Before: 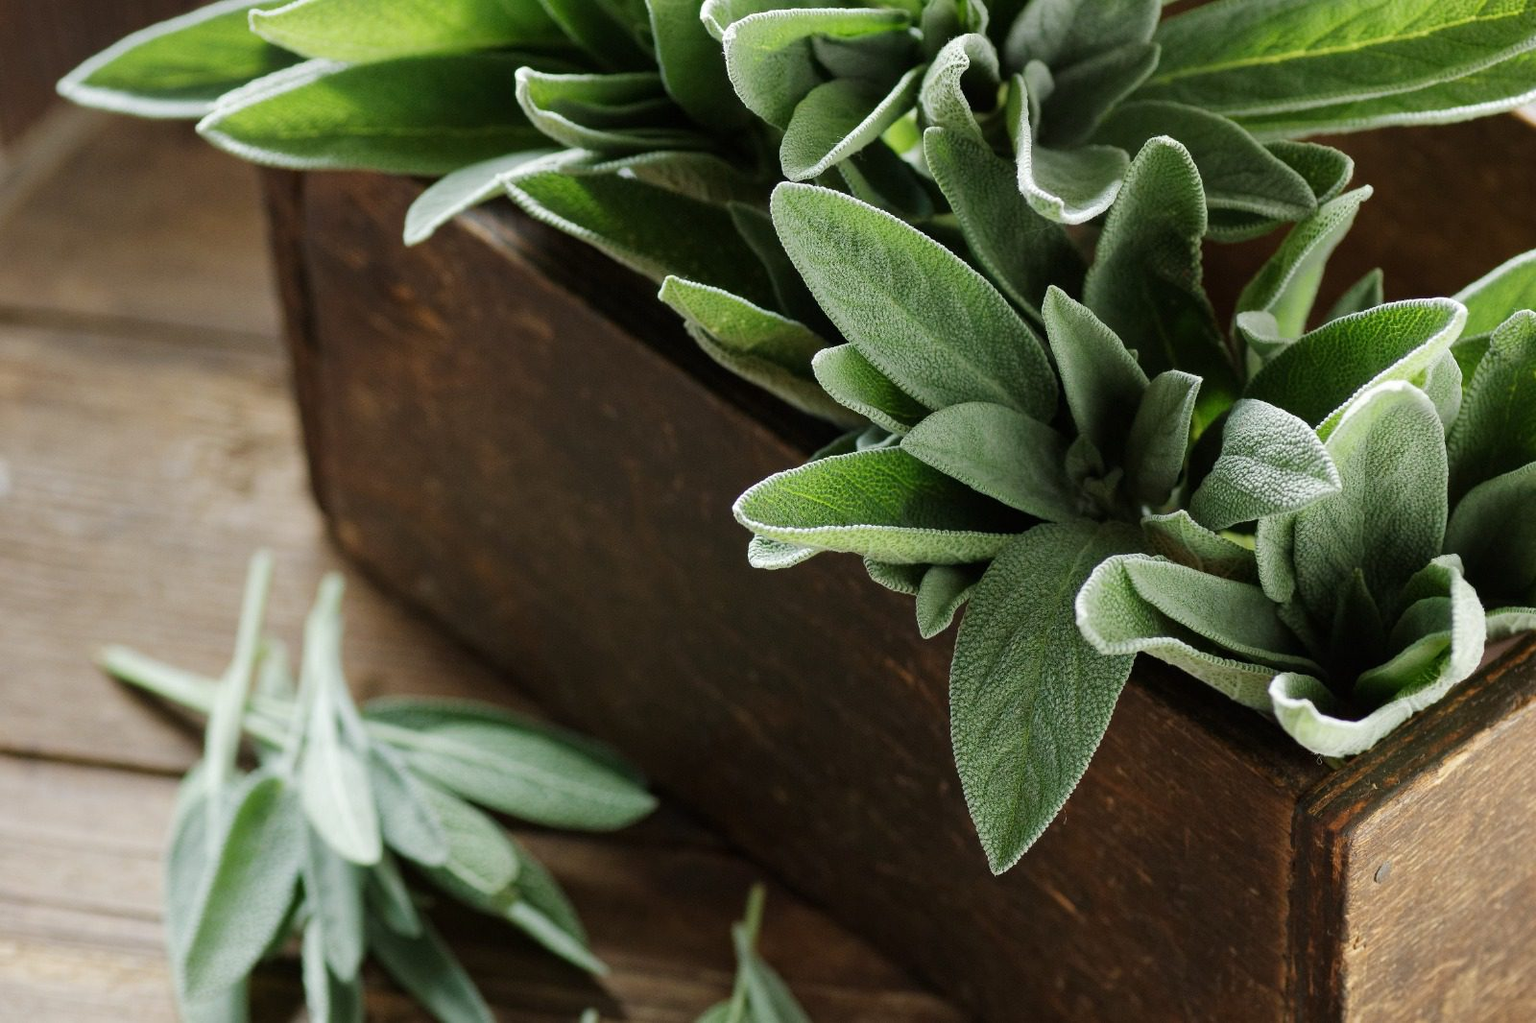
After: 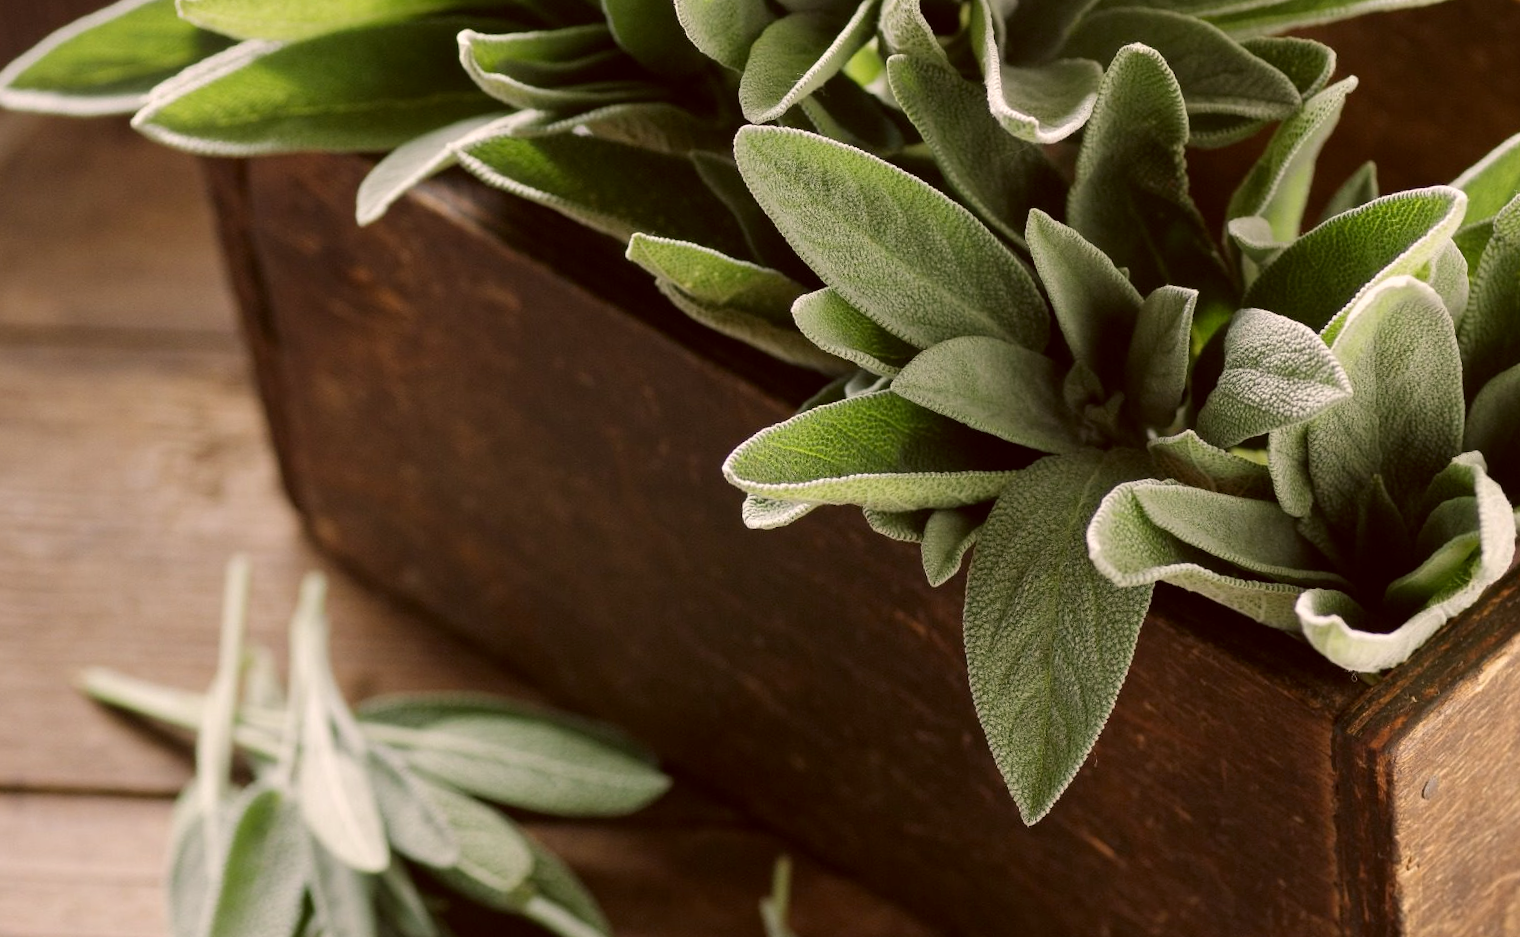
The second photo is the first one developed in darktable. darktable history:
contrast brightness saturation: saturation 0.13
color correction: highlights a* 10.21, highlights b* 9.79, shadows a* 8.61, shadows b* 7.88, saturation 0.8
rotate and perspective: rotation -5°, crop left 0.05, crop right 0.952, crop top 0.11, crop bottom 0.89
